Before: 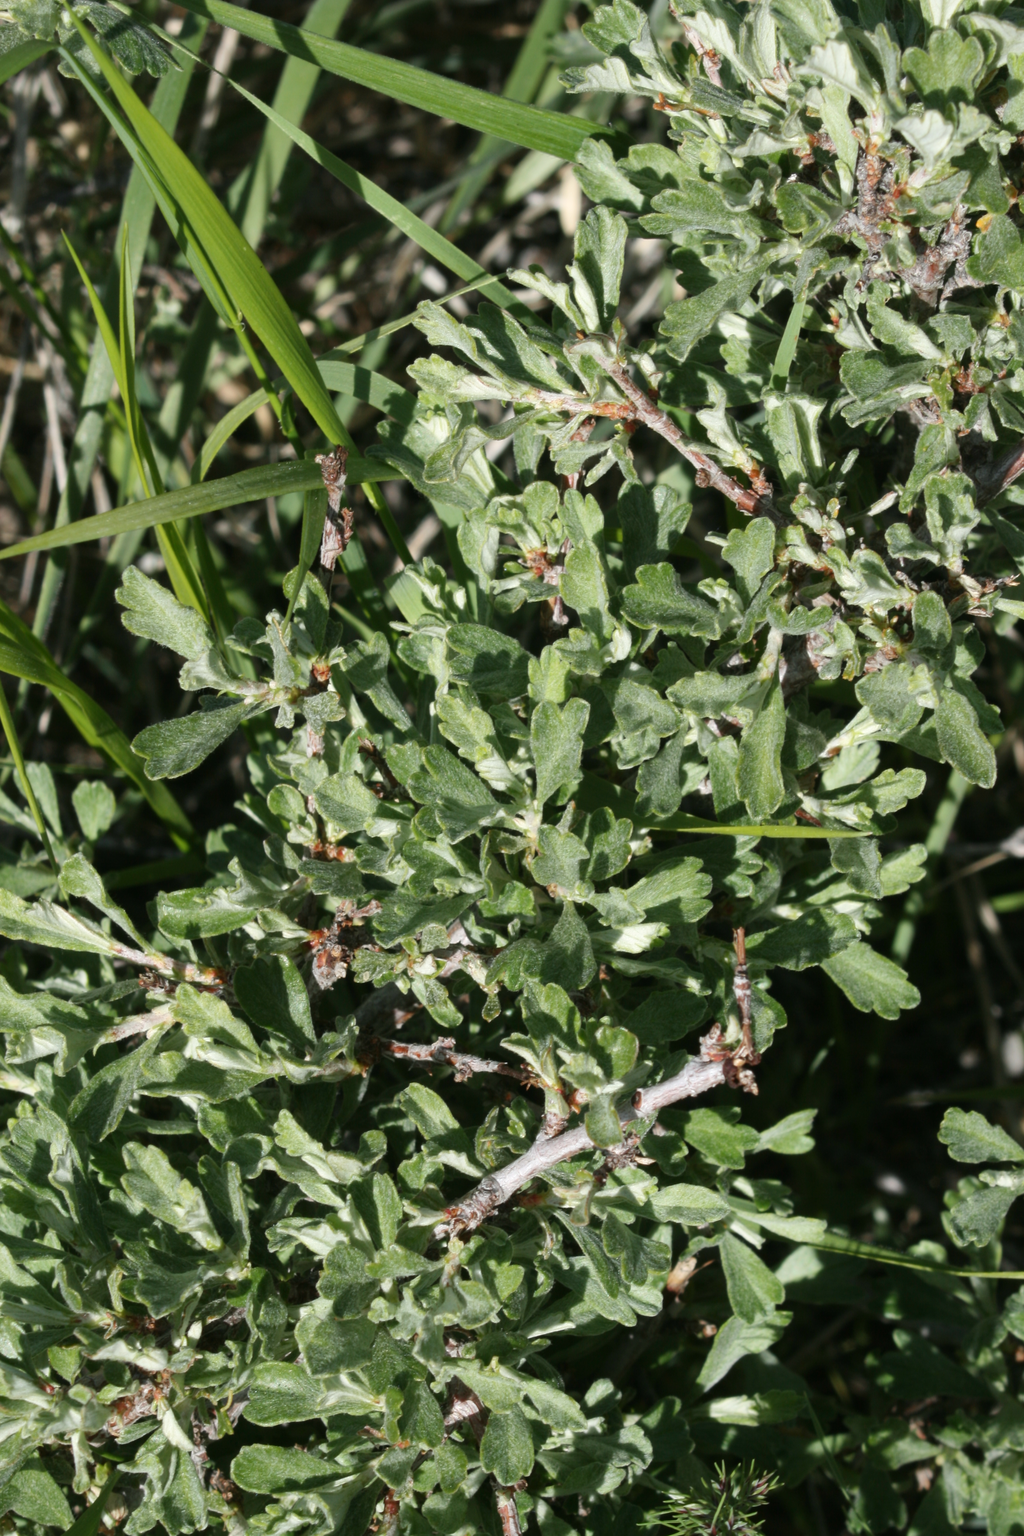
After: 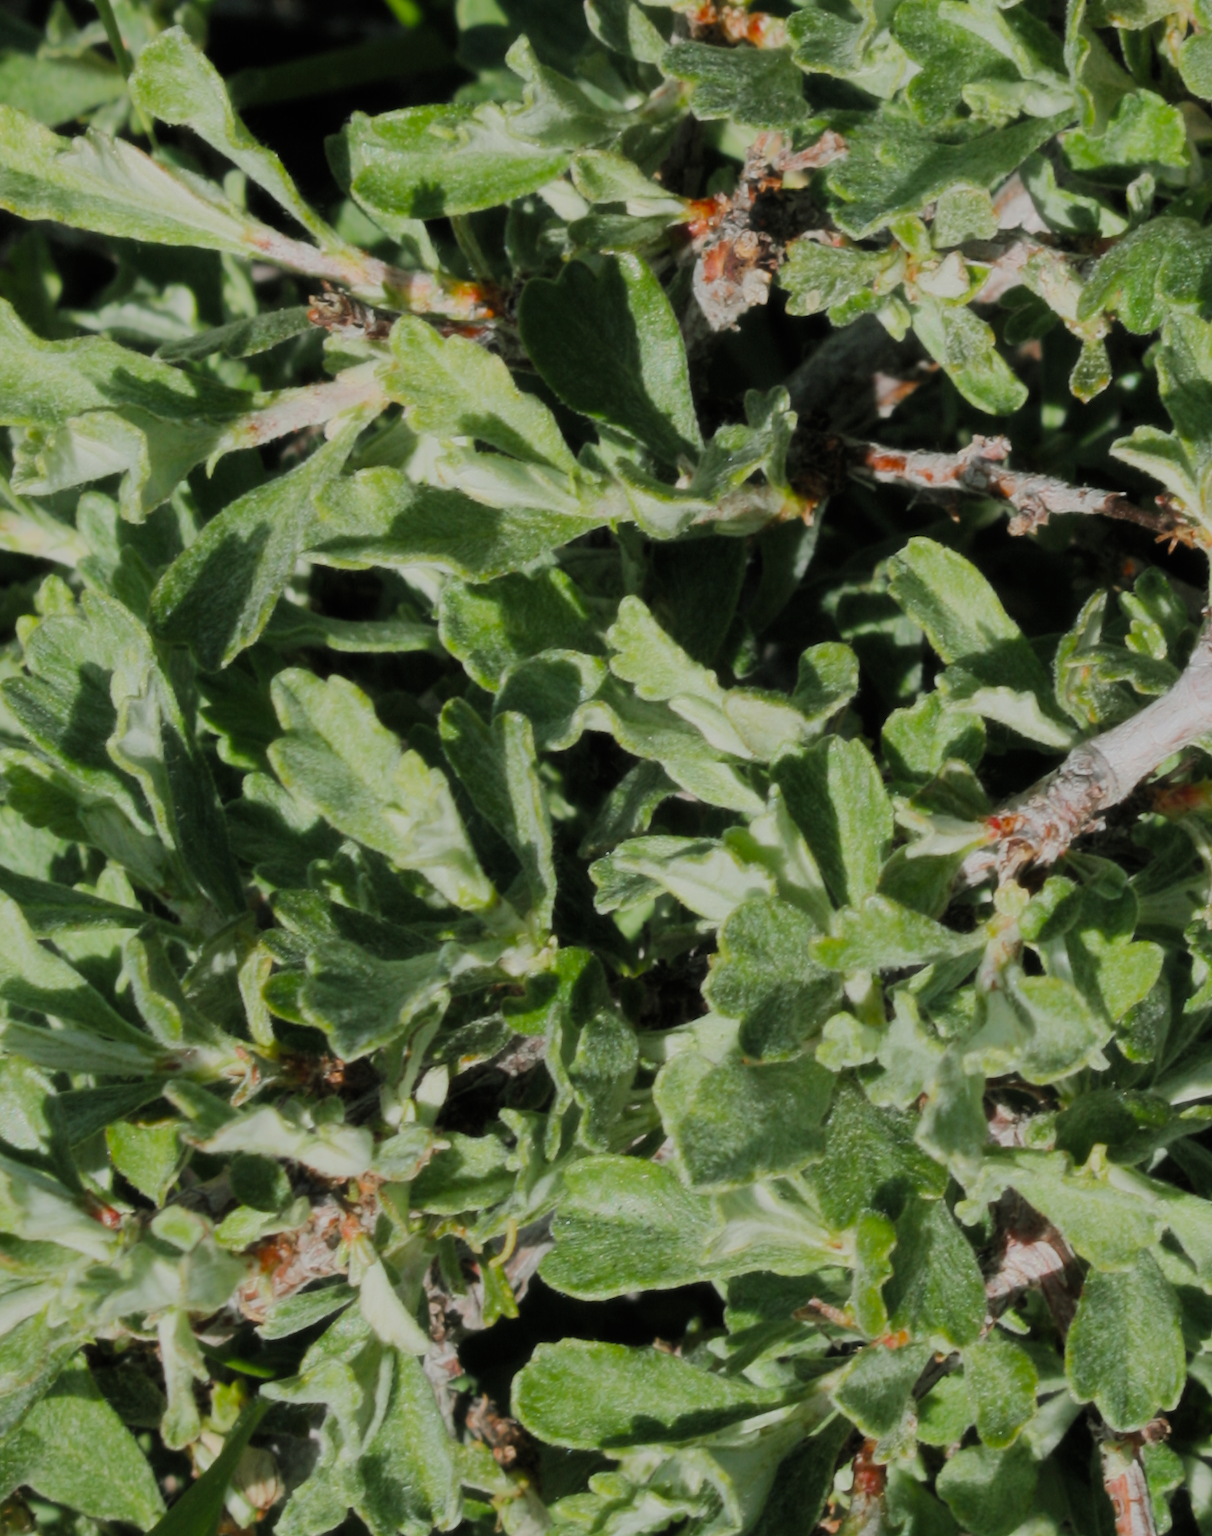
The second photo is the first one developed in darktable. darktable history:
tone equalizer: -8 EV -0.417 EV, -7 EV -0.389 EV, -6 EV -0.333 EV, -5 EV -0.222 EV, -3 EV 0.222 EV, -2 EV 0.333 EV, -1 EV 0.389 EV, +0 EV 0.417 EV, edges refinement/feathering 500, mask exposure compensation -1.57 EV, preserve details no
crop and rotate: top 54.778%, right 46.61%, bottom 0.159%
haze removal: strength -0.09, distance 0.358, compatibility mode true, adaptive false
filmic rgb: white relative exposure 8 EV, threshold 3 EV, hardness 2.44, latitude 10.07%, contrast 0.72, highlights saturation mix 10%, shadows ↔ highlights balance 1.38%, color science v4 (2020), enable highlight reconstruction true
